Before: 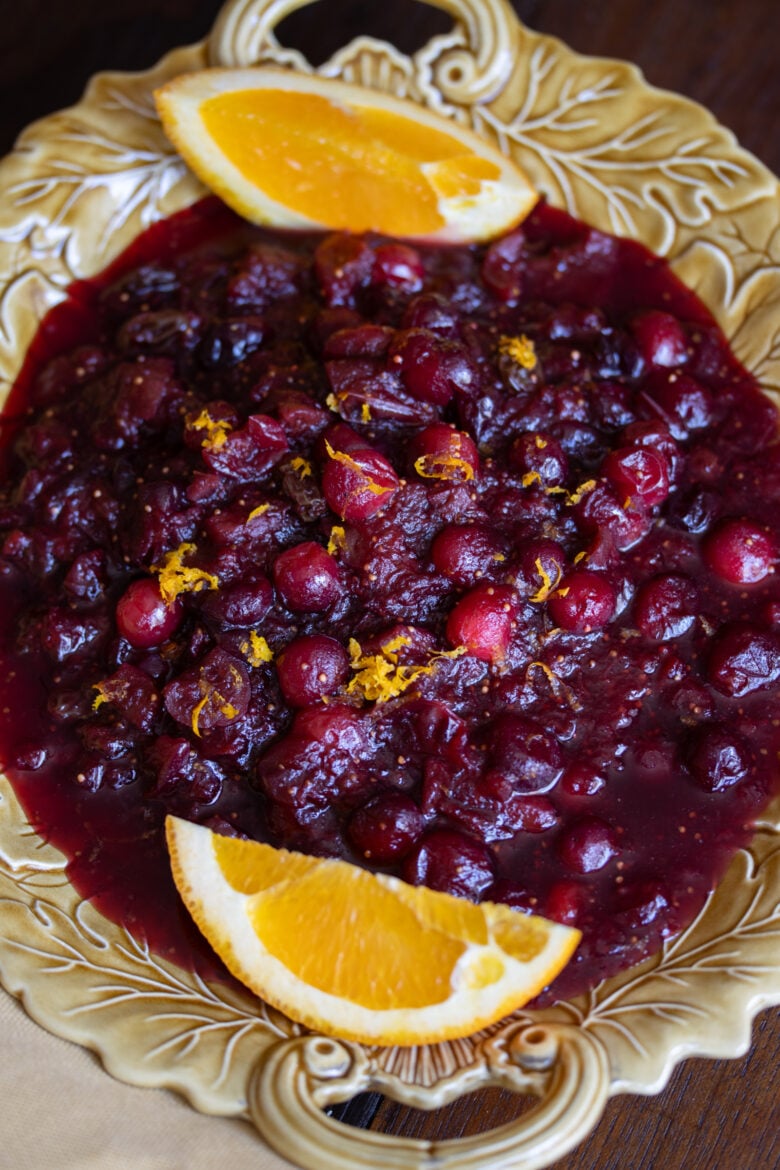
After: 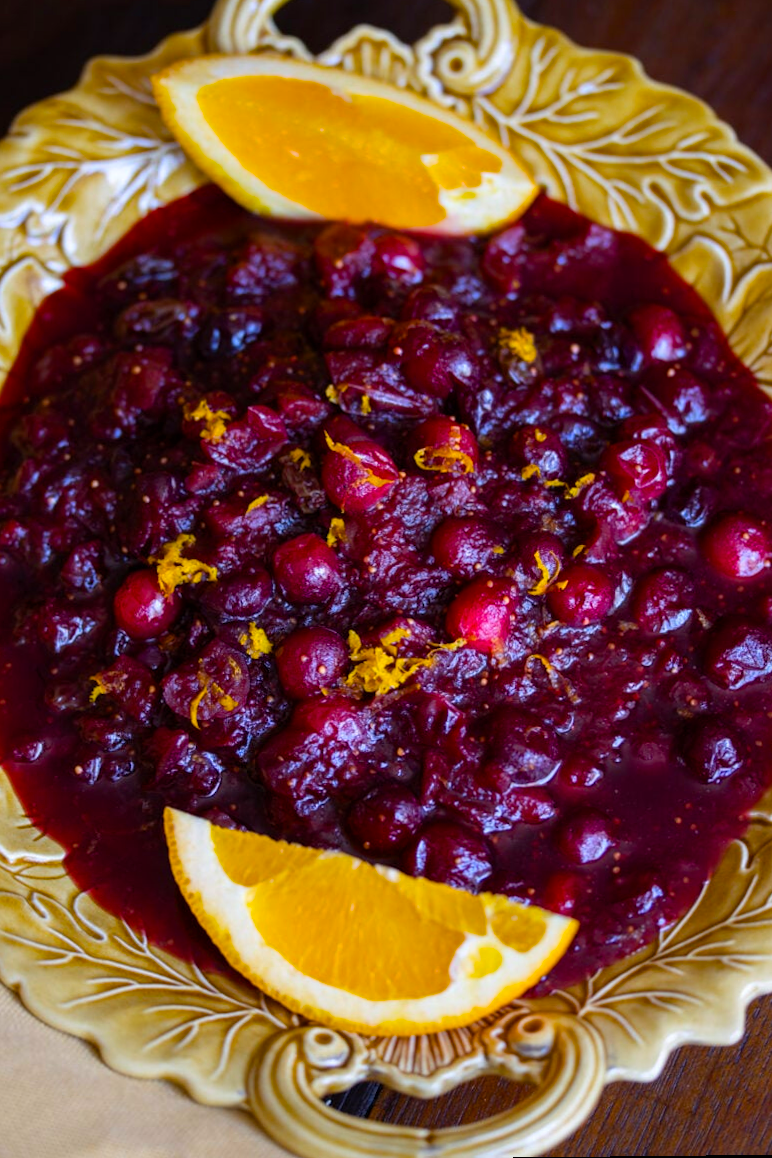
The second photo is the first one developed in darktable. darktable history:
rotate and perspective: rotation 0.174°, lens shift (vertical) 0.013, lens shift (horizontal) 0.019, shear 0.001, automatic cropping original format, crop left 0.007, crop right 0.991, crop top 0.016, crop bottom 0.997
color balance rgb: linear chroma grading › global chroma 15%, perceptual saturation grading › global saturation 30%
